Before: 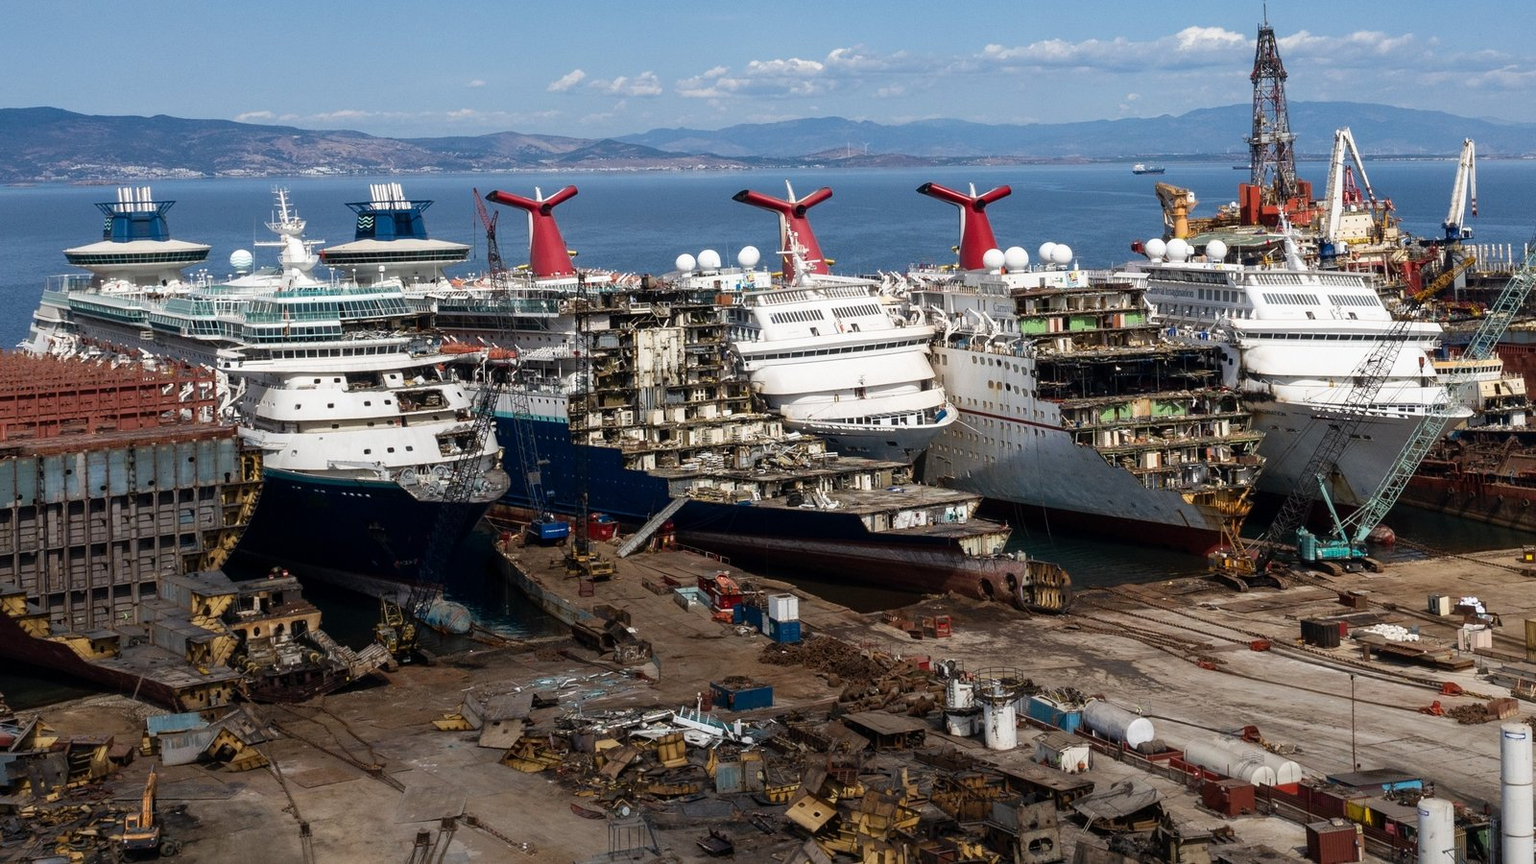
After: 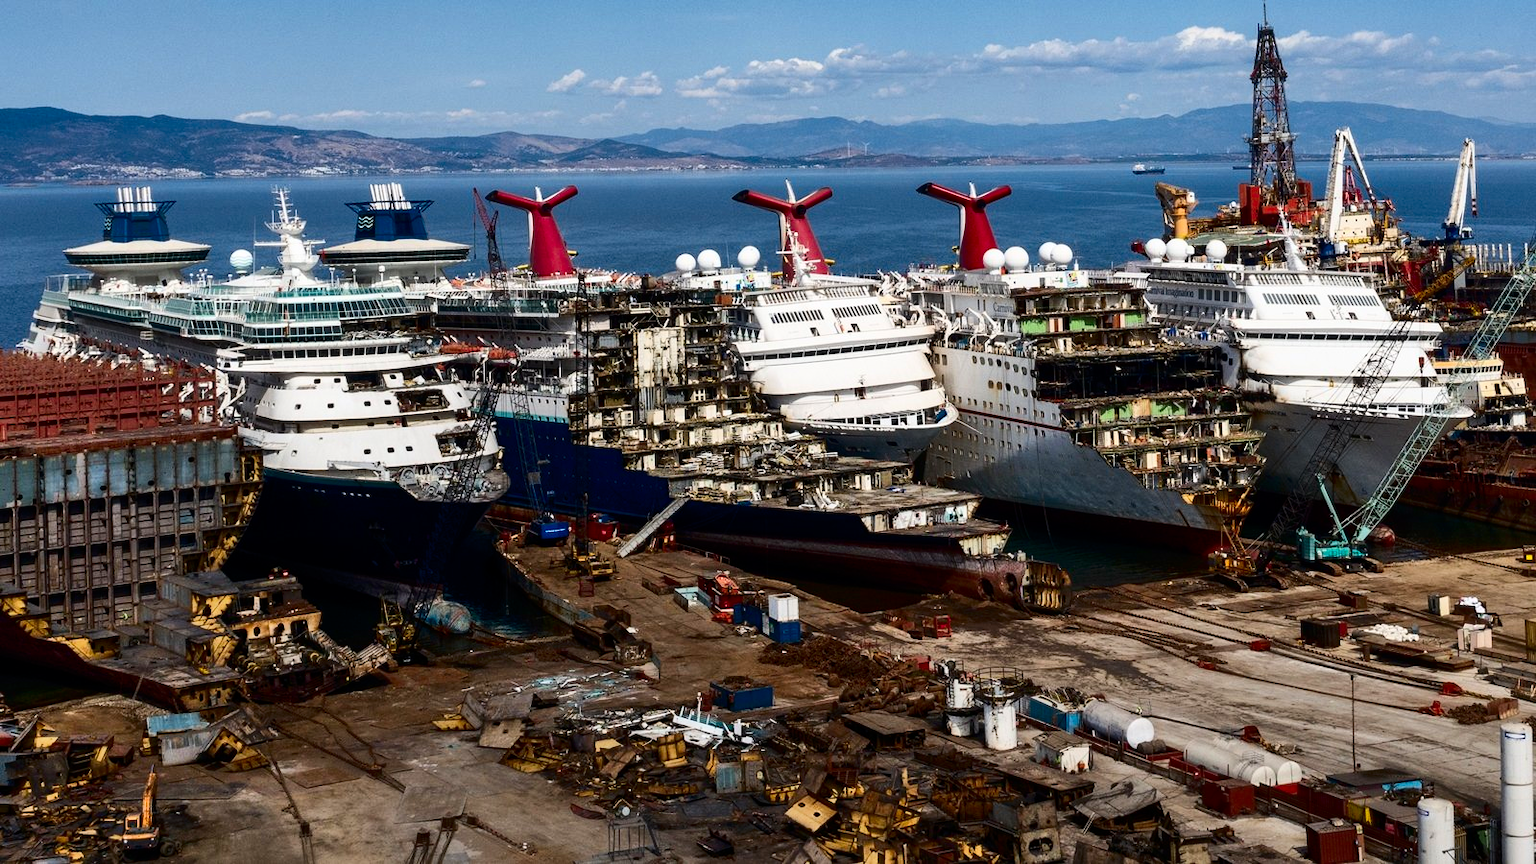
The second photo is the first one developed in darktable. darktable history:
contrast brightness saturation: contrast 0.21, brightness -0.11, saturation 0.21
shadows and highlights: low approximation 0.01, soften with gaussian
